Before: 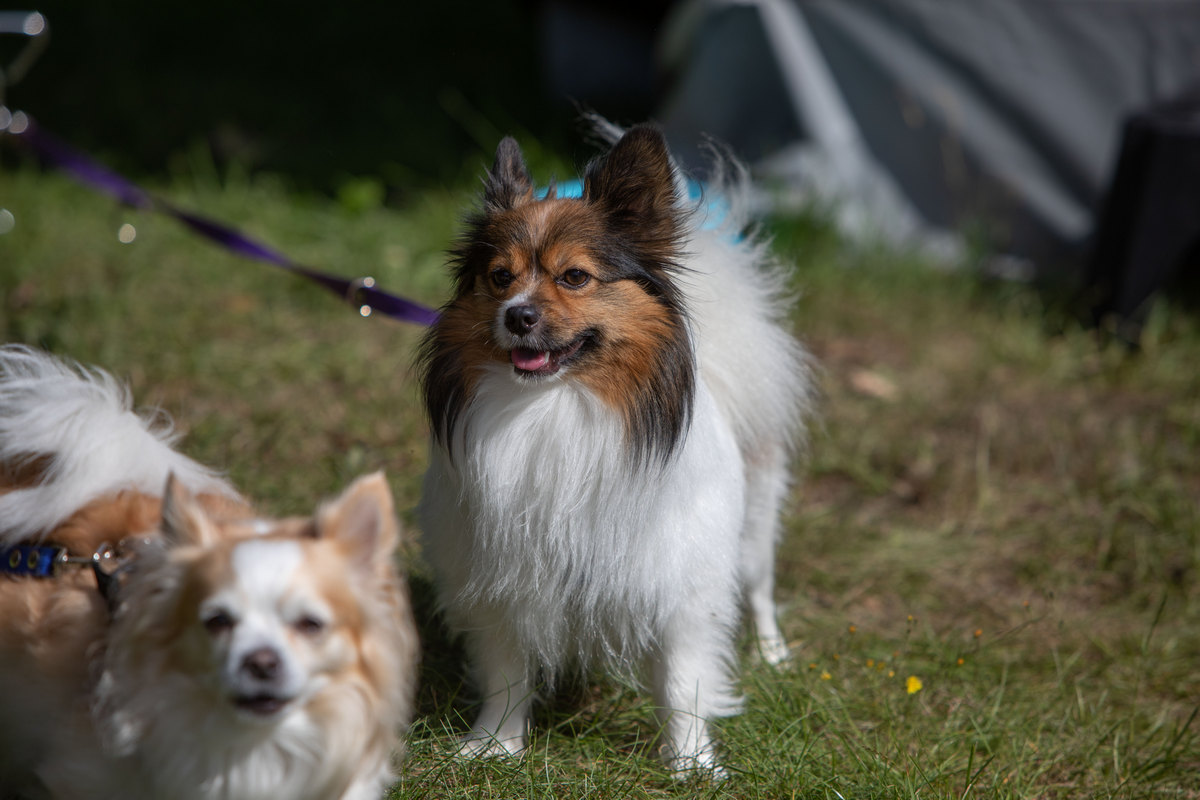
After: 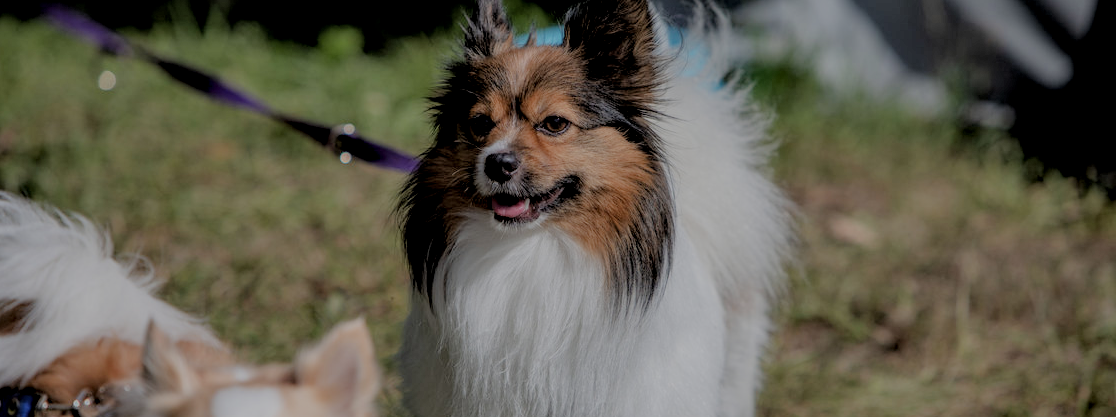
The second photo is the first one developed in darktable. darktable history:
filmic rgb: black relative exposure -4.42 EV, white relative exposure 6.58 EV, hardness 1.85, contrast 0.5
local contrast: on, module defaults
crop: left 1.744%, top 19.225%, right 5.069%, bottom 28.357%
shadows and highlights: shadows 12, white point adjustment 1.2, highlights -0.36, soften with gaussian
